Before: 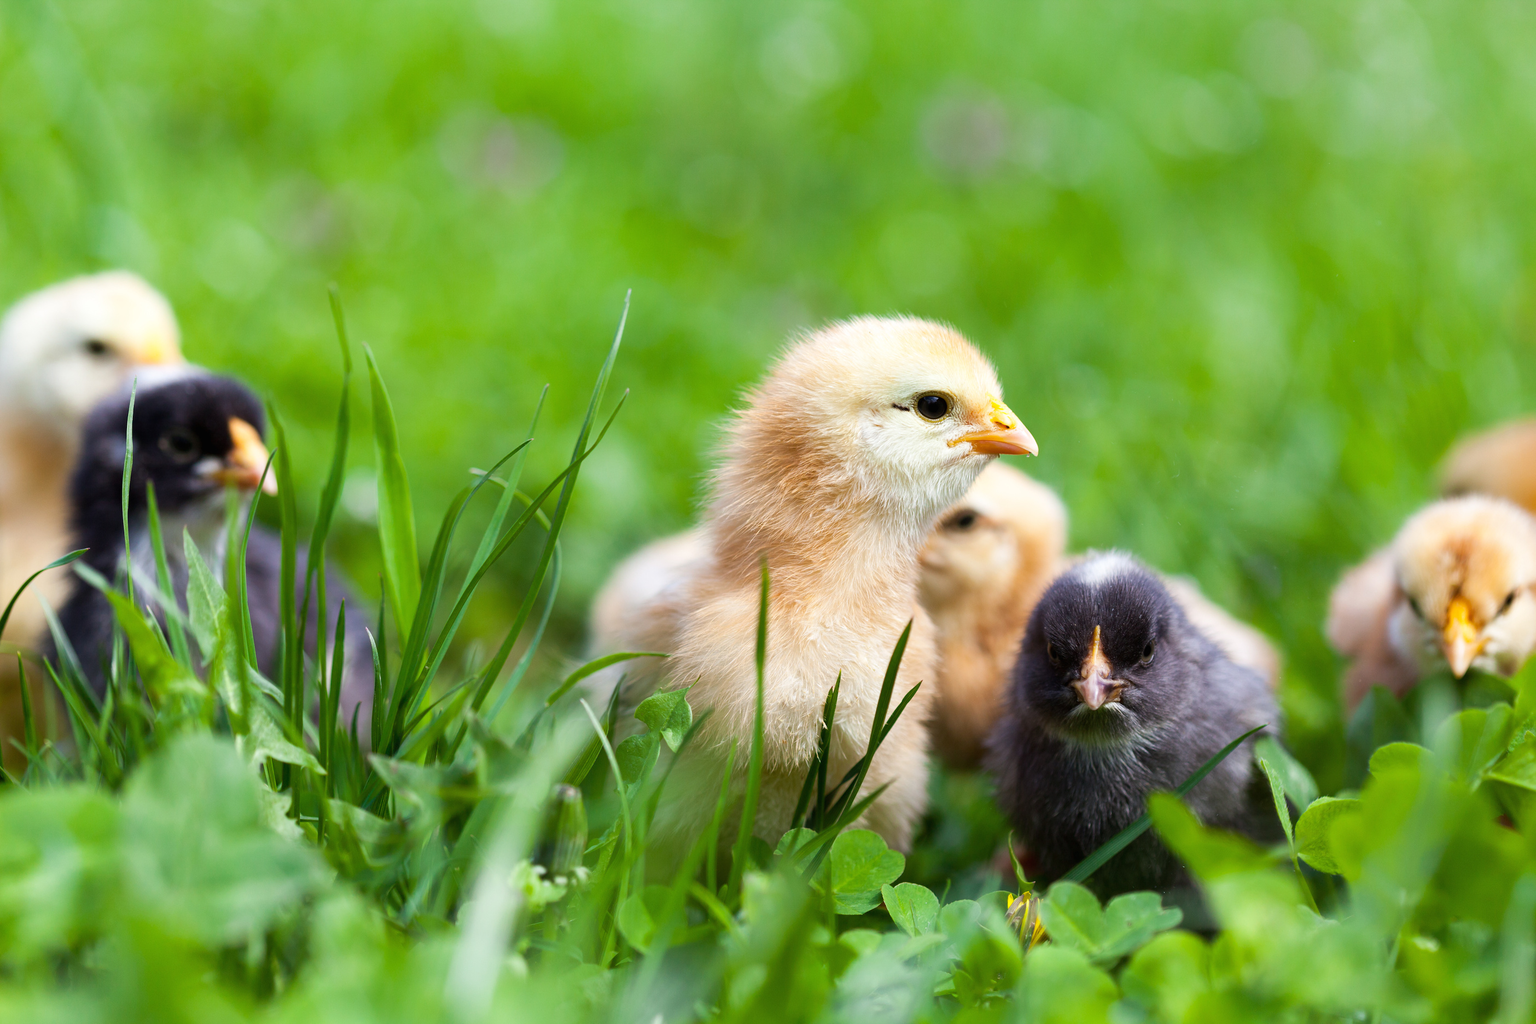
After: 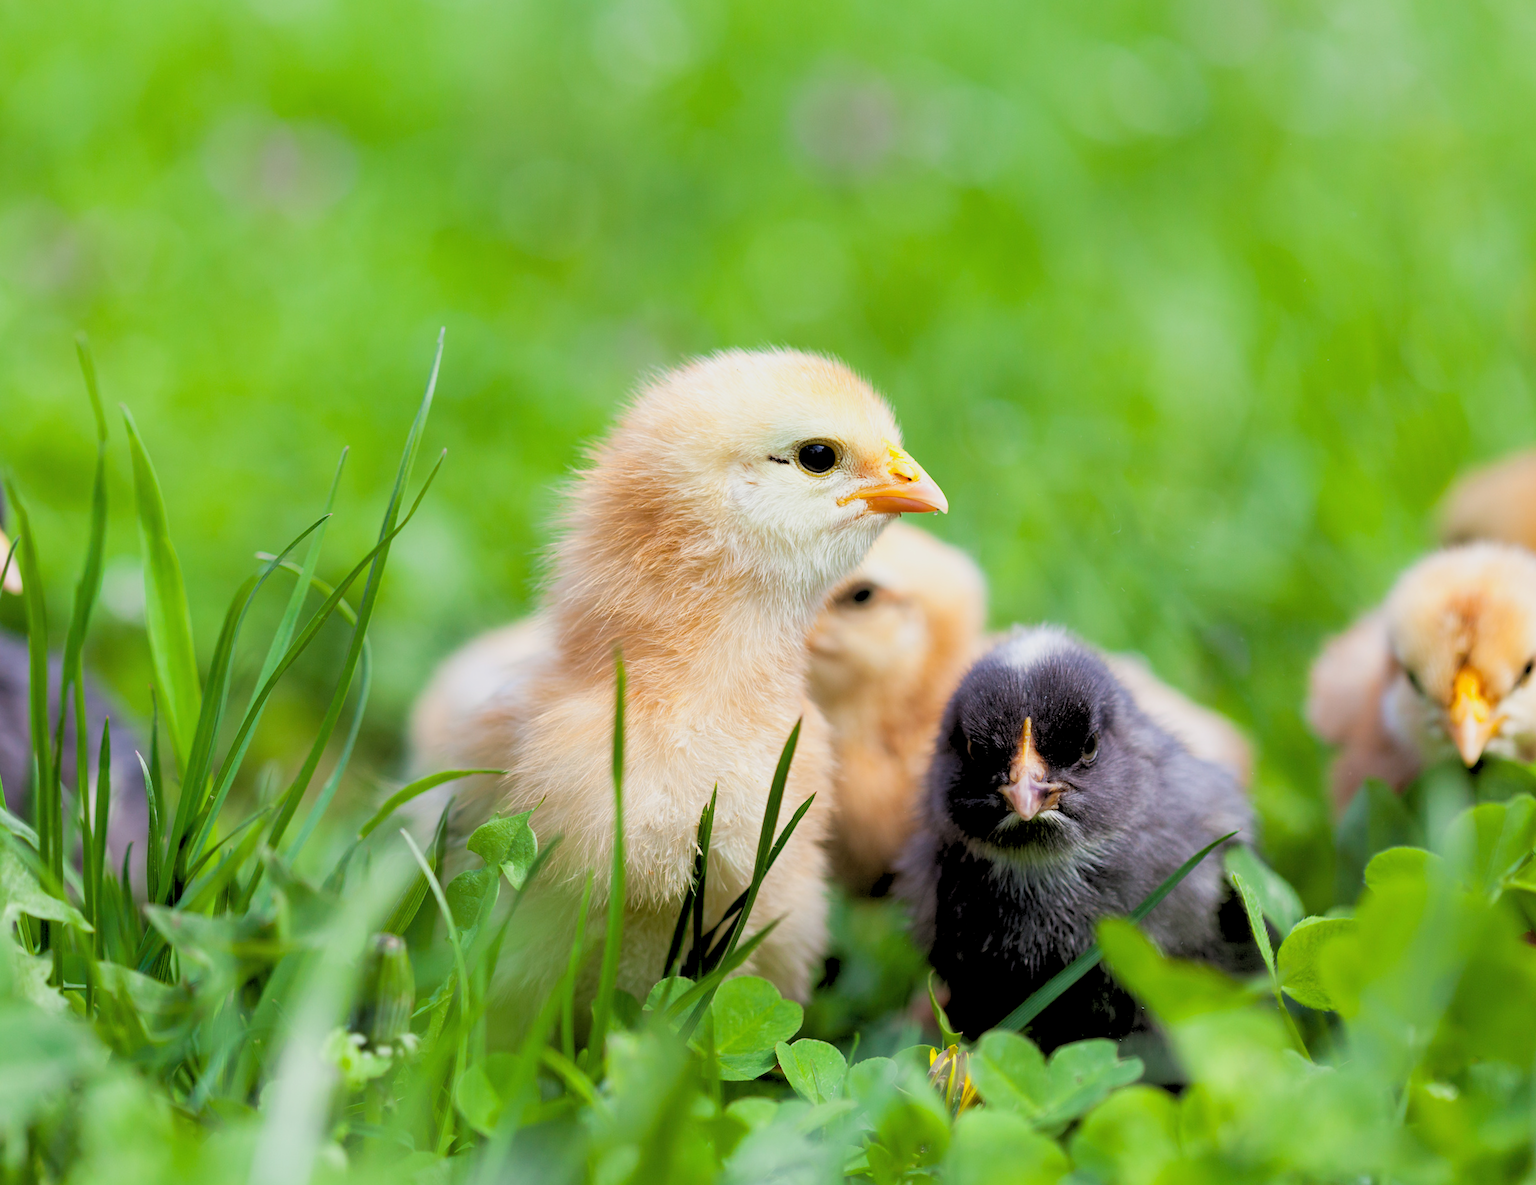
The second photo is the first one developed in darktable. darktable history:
rgb levels: preserve colors sum RGB, levels [[0.038, 0.433, 0.934], [0, 0.5, 1], [0, 0.5, 1]]
crop: left 16.145%
rotate and perspective: rotation -2°, crop left 0.022, crop right 0.978, crop top 0.049, crop bottom 0.951
